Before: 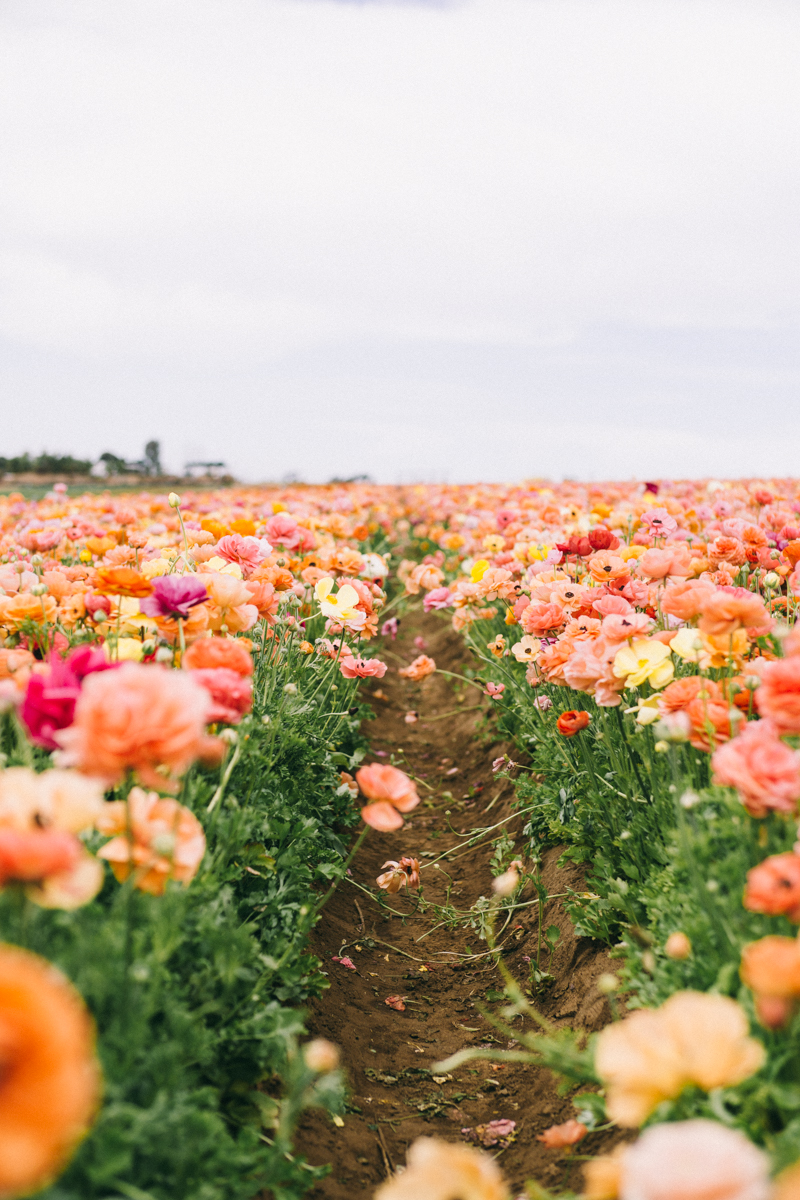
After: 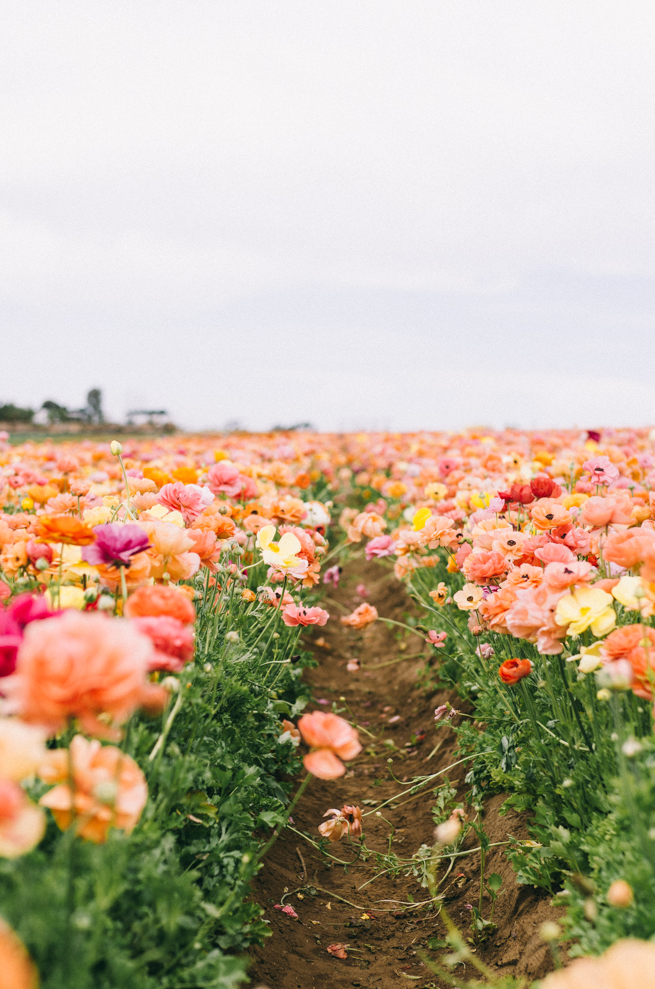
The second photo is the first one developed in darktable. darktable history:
crop and rotate: left 7.488%, top 4.403%, right 10.581%, bottom 13.145%
exposure: black level correction 0, compensate exposure bias true, compensate highlight preservation false
